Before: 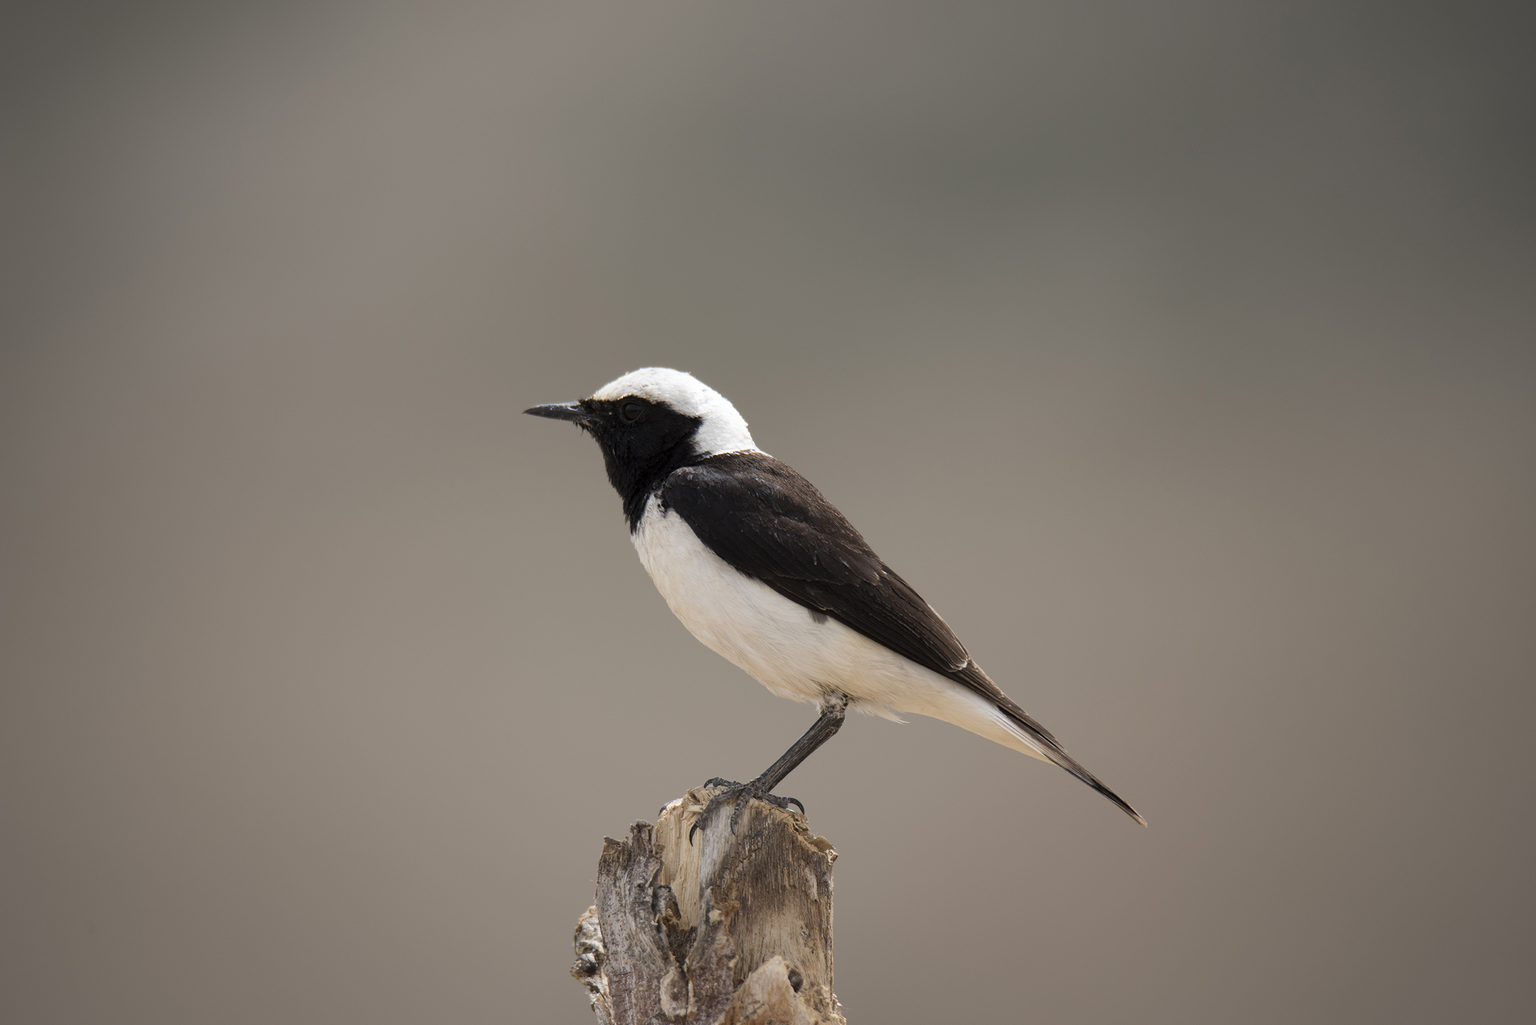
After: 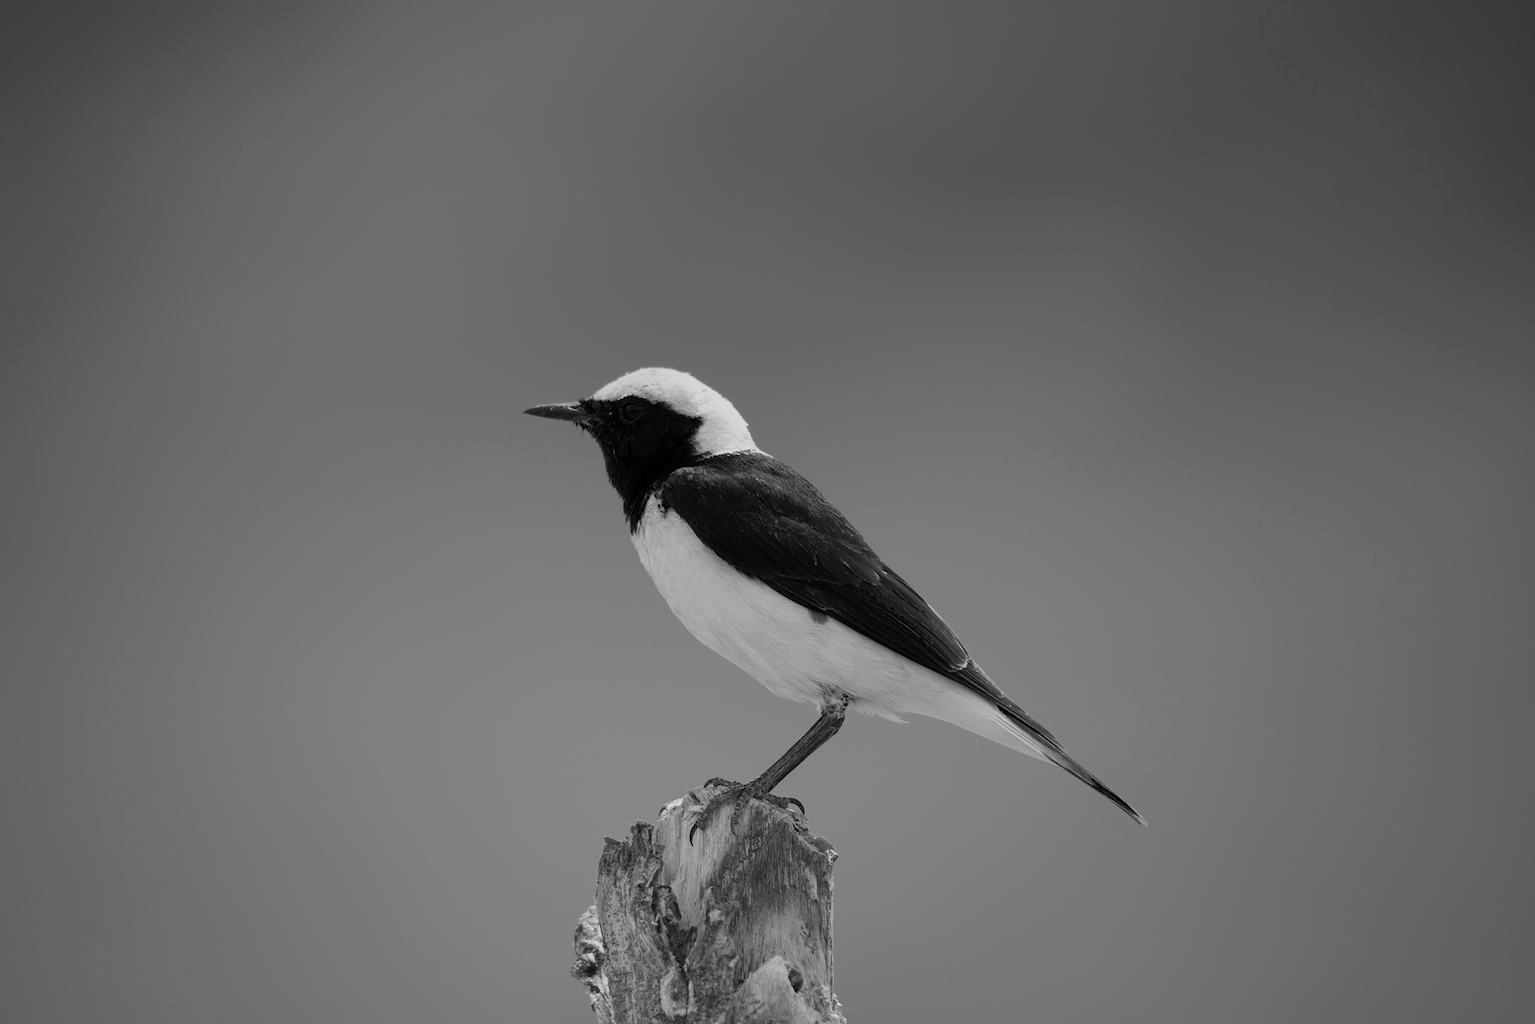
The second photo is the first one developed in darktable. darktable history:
graduated density: on, module defaults
monochrome: a -71.75, b 75.82
